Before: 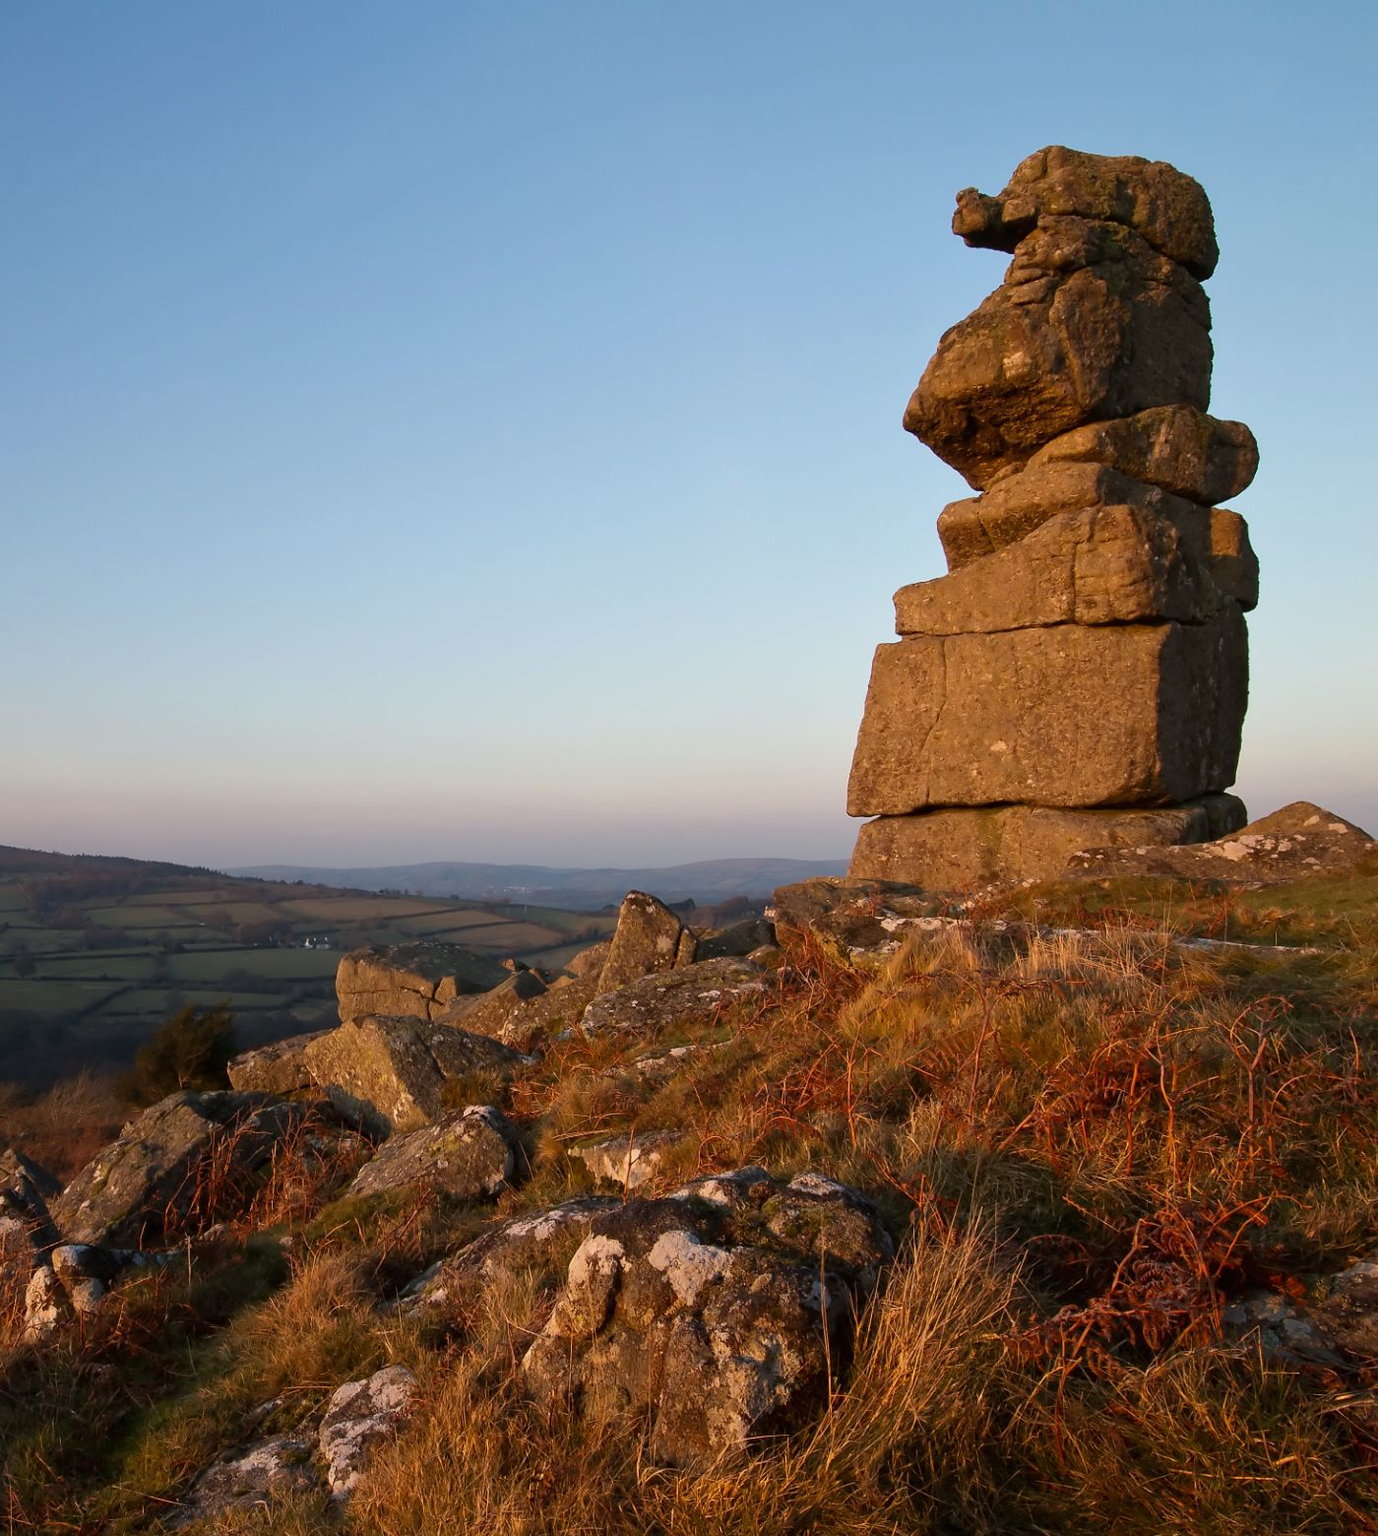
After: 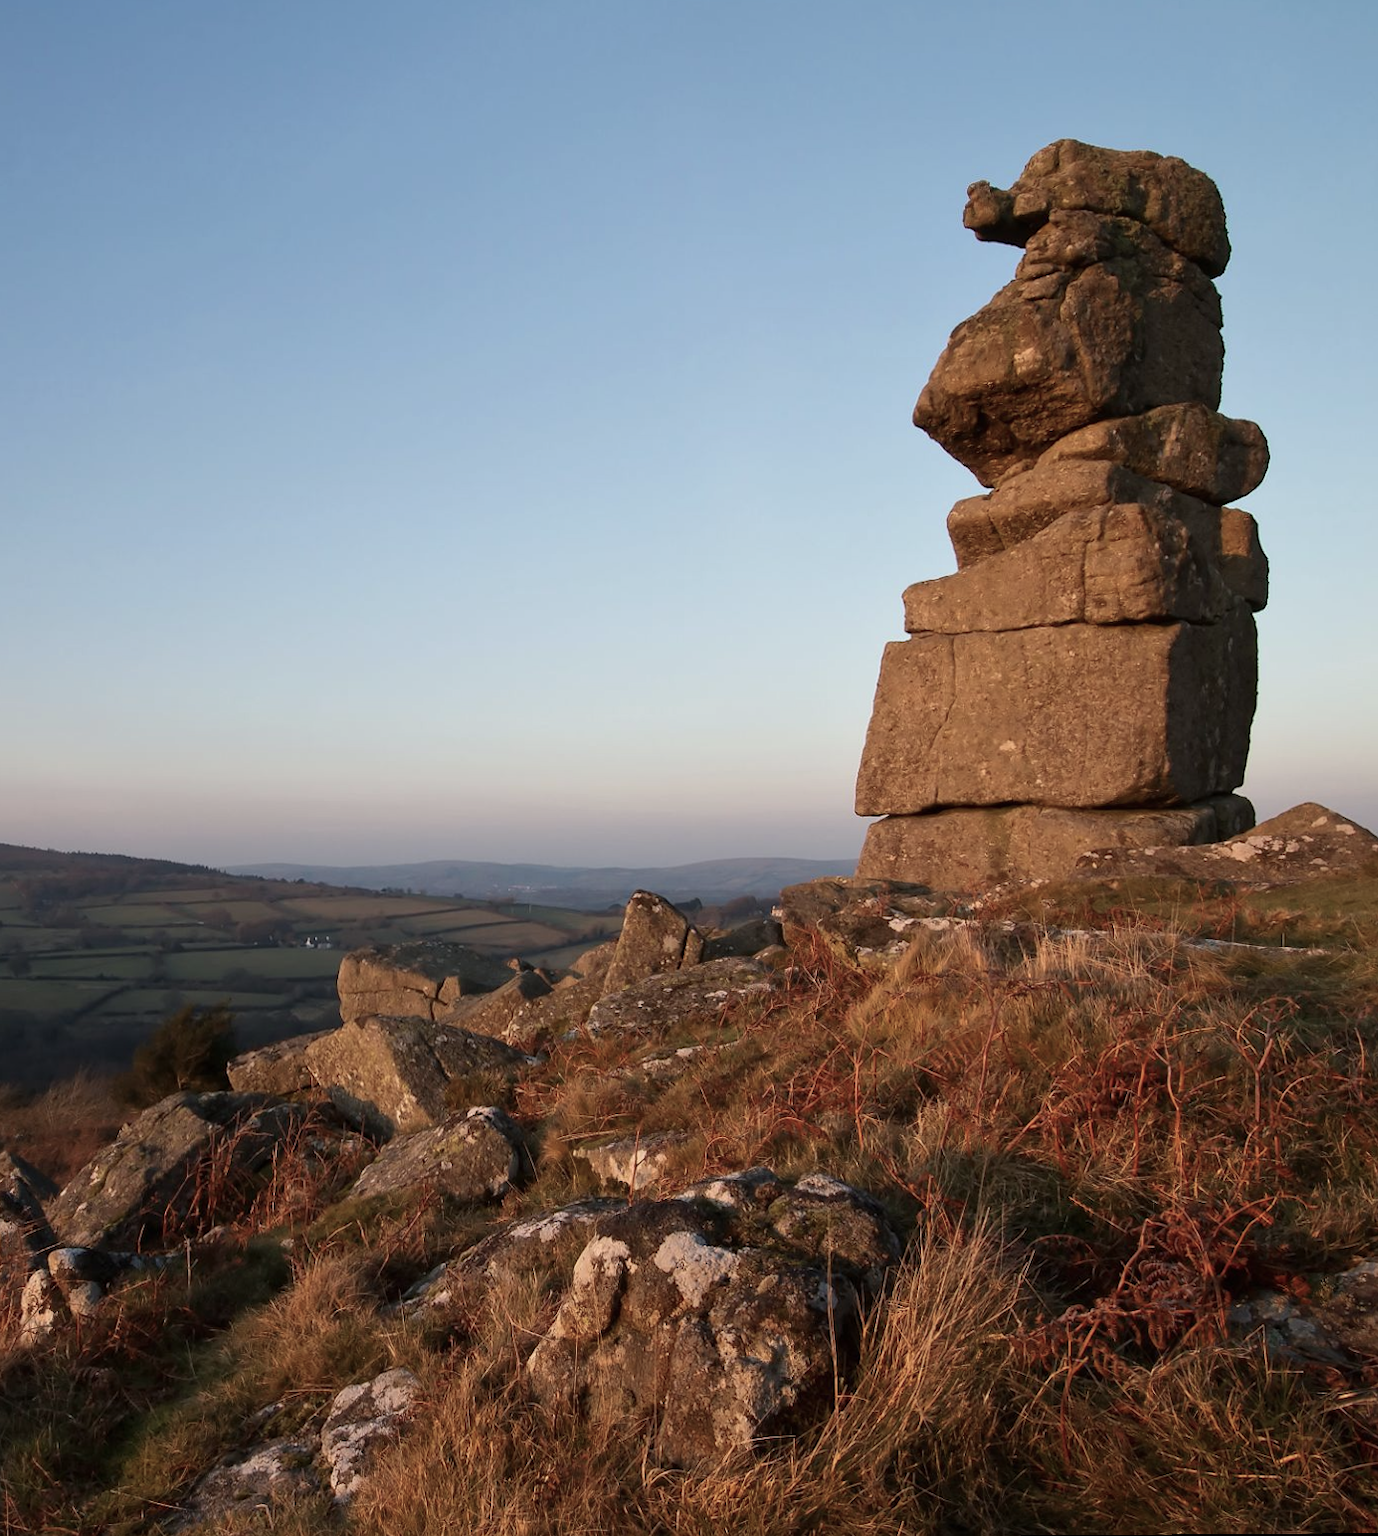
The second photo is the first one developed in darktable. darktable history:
rotate and perspective: rotation 0.174°, lens shift (vertical) 0.013, lens shift (horizontal) 0.019, shear 0.001, automatic cropping original format, crop left 0.007, crop right 0.991, crop top 0.016, crop bottom 0.997
color balance: input saturation 80.07%
